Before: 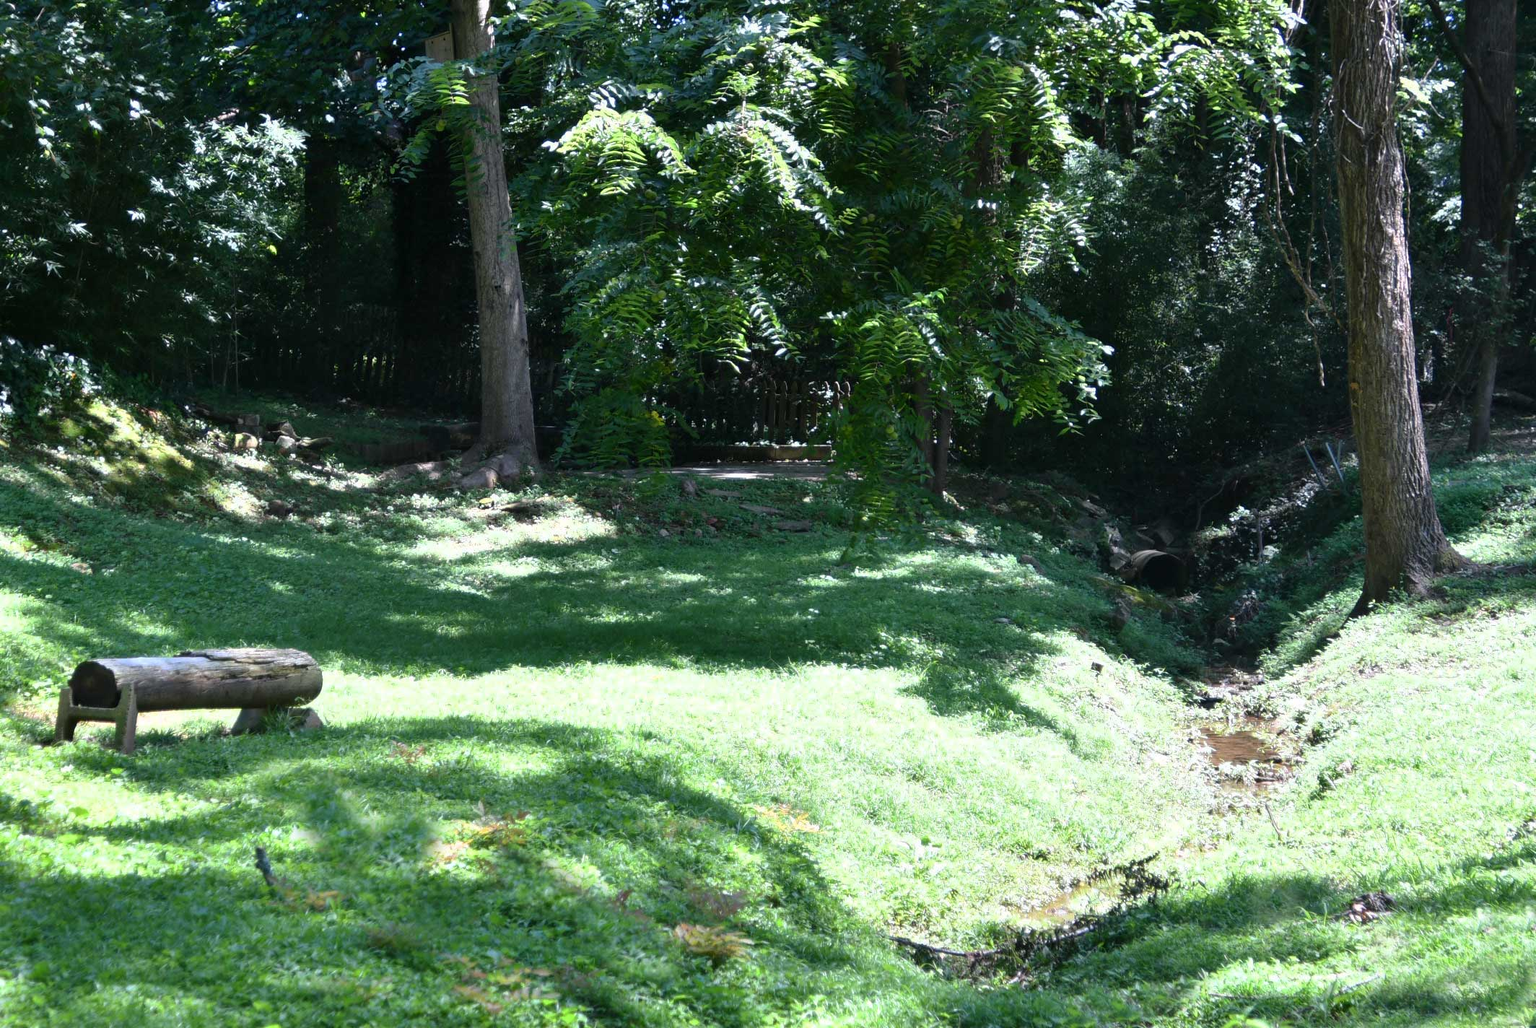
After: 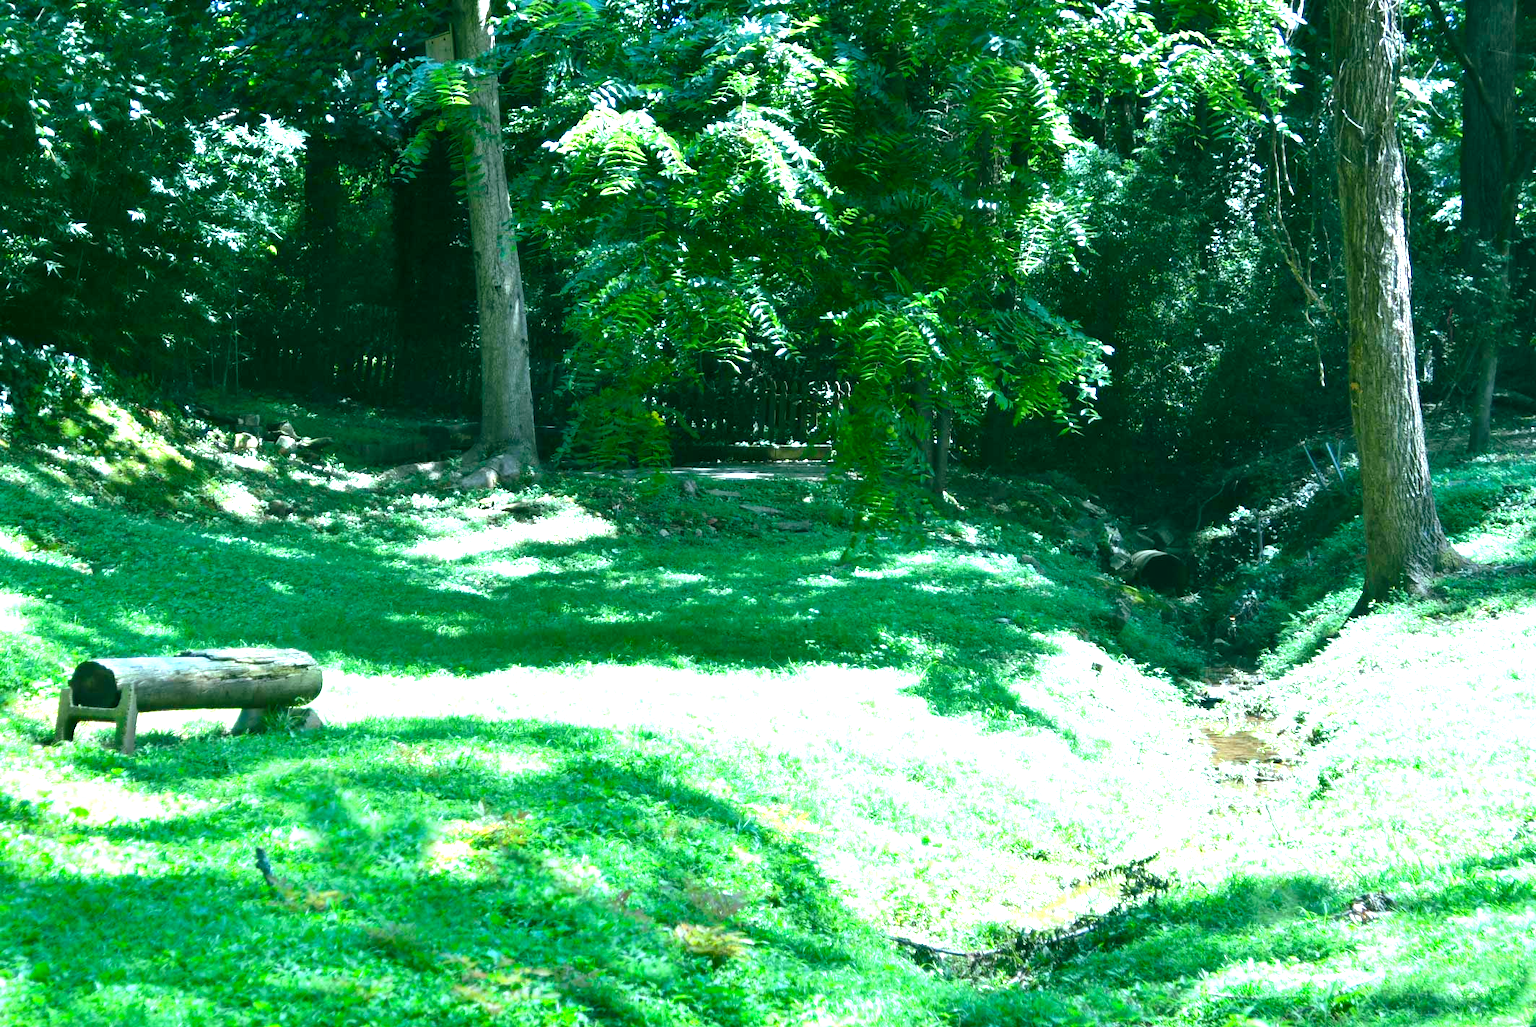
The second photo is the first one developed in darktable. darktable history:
color correction: highlights a* -0.482, highlights b* 9.48, shadows a* -9.48, shadows b* 0.803
exposure: black level correction 0, exposure 1.2 EV, compensate exposure bias true, compensate highlight preservation false
color balance rgb: shadows lift › chroma 11.71%, shadows lift › hue 133.46°, highlights gain › chroma 4%, highlights gain › hue 200.2°, perceptual saturation grading › global saturation 18.05%
white balance: emerald 1
